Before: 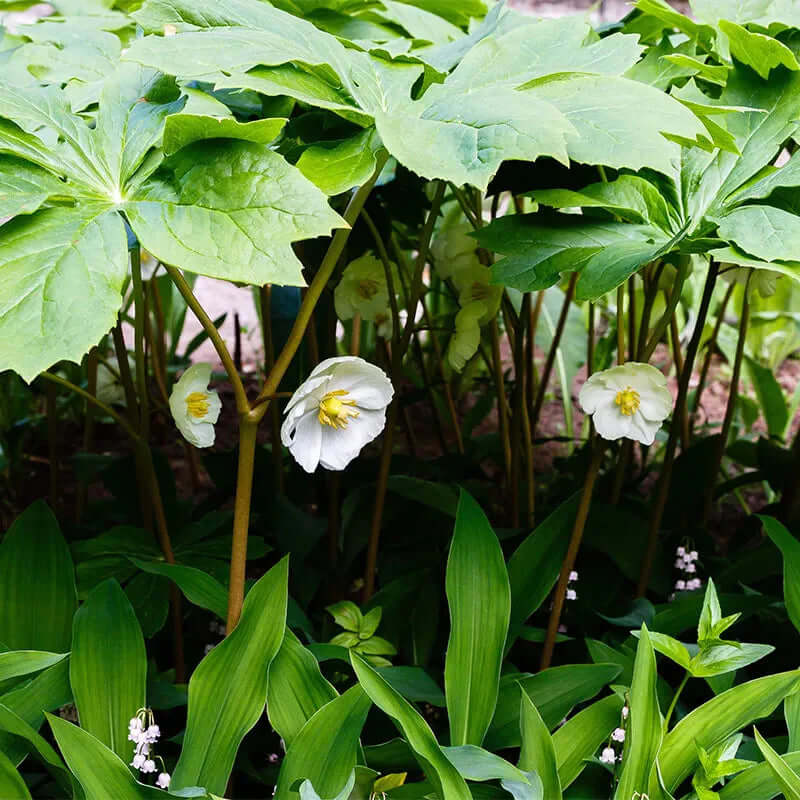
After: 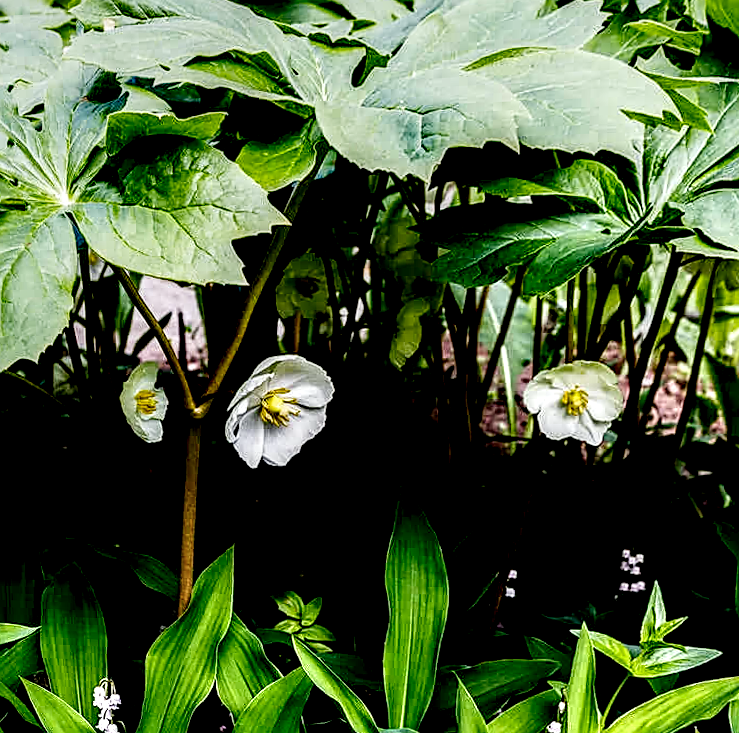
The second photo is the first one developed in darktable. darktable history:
crop: left 1.743%, right 0.268%, bottom 2.011%
rotate and perspective: rotation 0.062°, lens shift (vertical) 0.115, lens shift (horizontal) -0.133, crop left 0.047, crop right 0.94, crop top 0.061, crop bottom 0.94
local contrast: shadows 185%, detail 225%
tone curve: curves: ch0 [(0, 0) (0.003, 0.001) (0.011, 0.005) (0.025, 0.011) (0.044, 0.02) (0.069, 0.031) (0.1, 0.045) (0.136, 0.077) (0.177, 0.124) (0.224, 0.181) (0.277, 0.245) (0.335, 0.316) (0.399, 0.393) (0.468, 0.477) (0.543, 0.568) (0.623, 0.666) (0.709, 0.771) (0.801, 0.871) (0.898, 0.965) (1, 1)], preserve colors none
sharpen: on, module defaults
filmic rgb: middle gray luminance 29%, black relative exposure -10.3 EV, white relative exposure 5.5 EV, threshold 6 EV, target black luminance 0%, hardness 3.95, latitude 2.04%, contrast 1.132, highlights saturation mix 5%, shadows ↔ highlights balance 15.11%, preserve chrominance no, color science v3 (2019), use custom middle-gray values true, iterations of high-quality reconstruction 0, enable highlight reconstruction true
